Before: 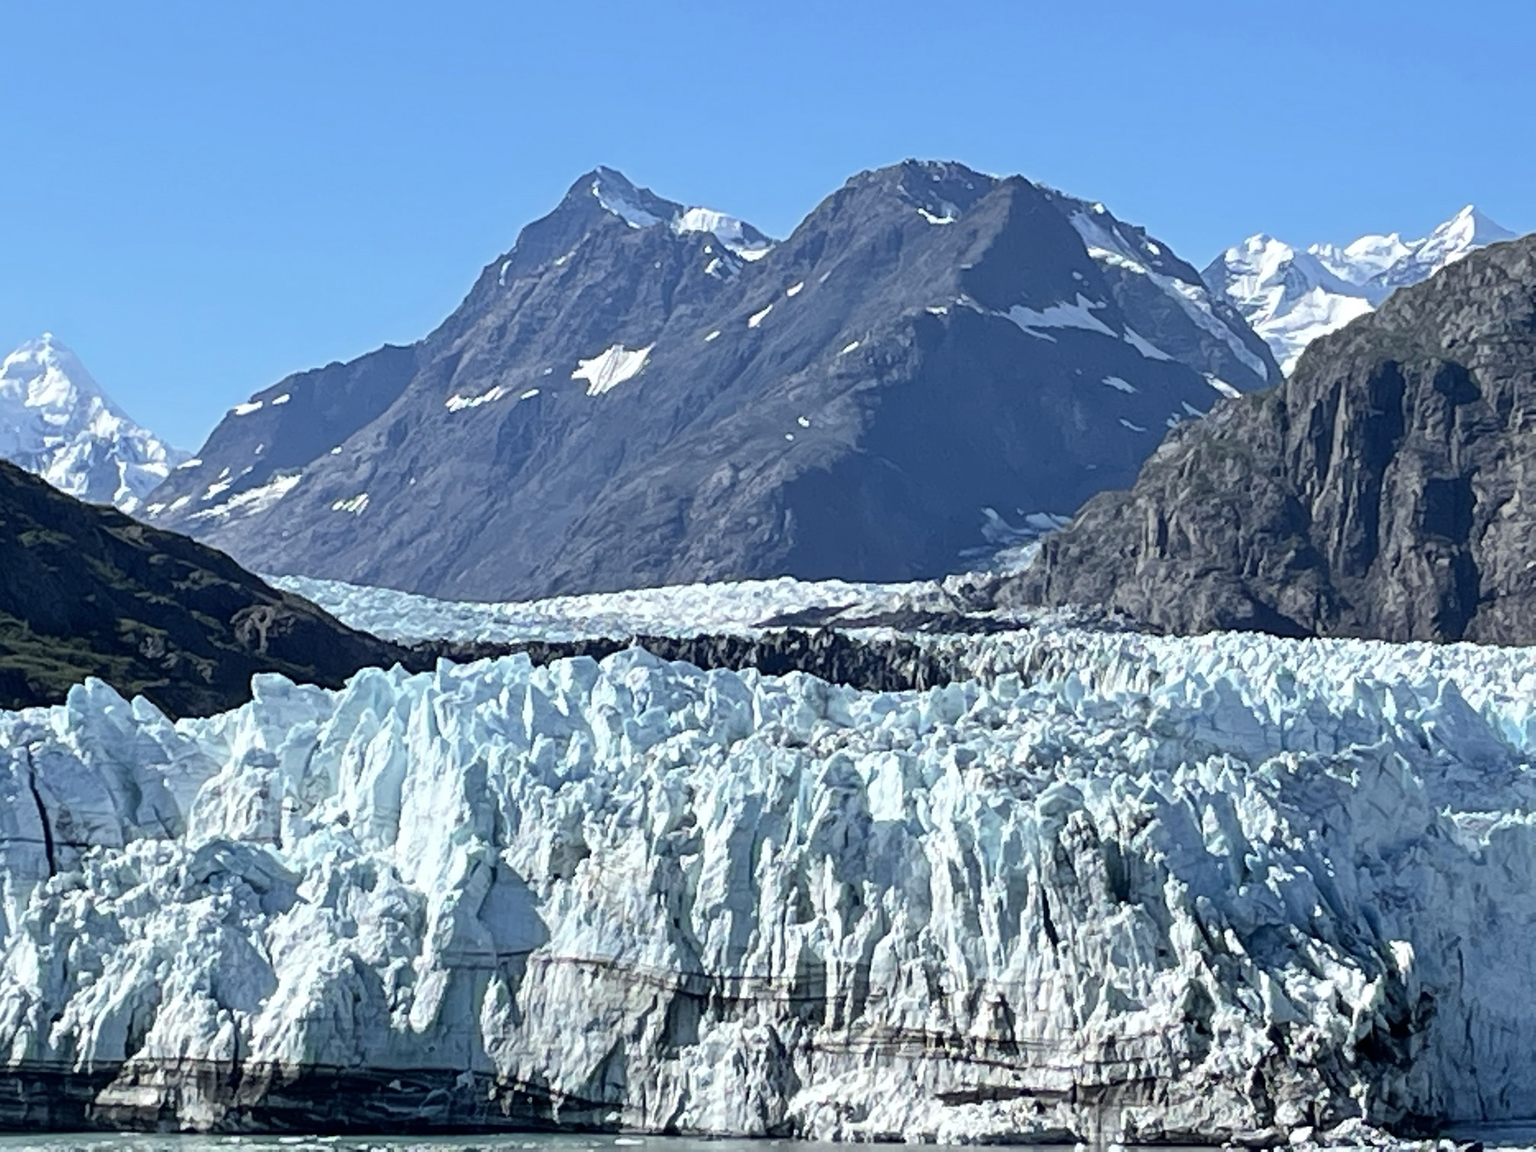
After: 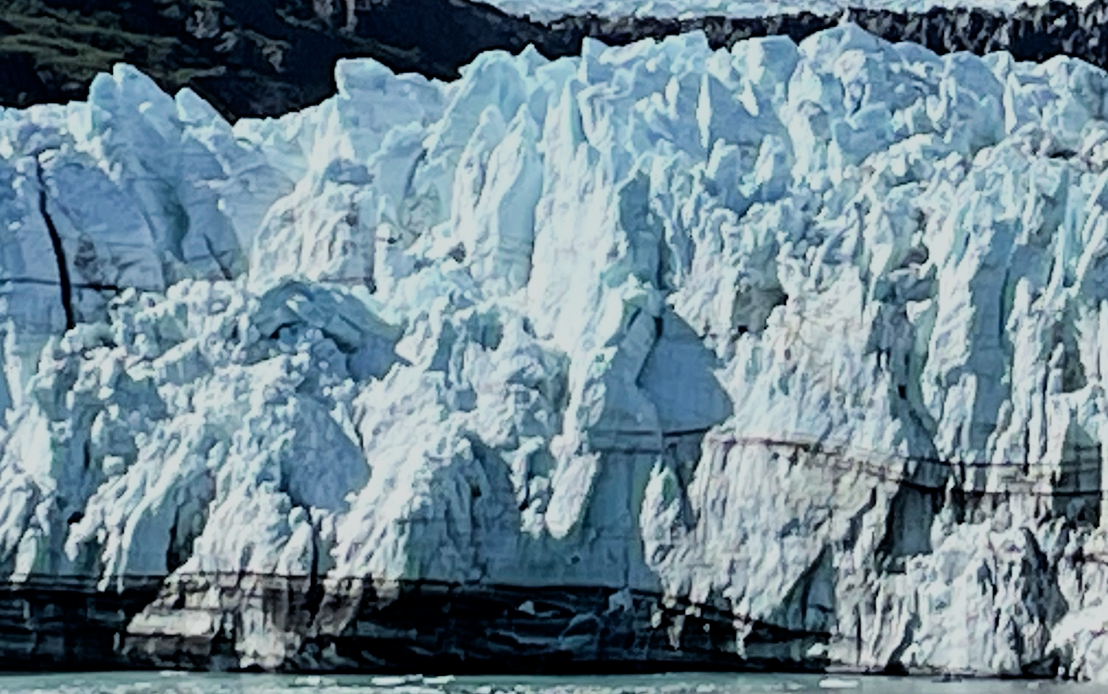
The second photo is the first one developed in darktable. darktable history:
filmic rgb: middle gray luminance 28.92%, black relative exposure -10.39 EV, white relative exposure 5.5 EV, threshold 3 EV, target black luminance 0%, hardness 3.91, latitude 1.51%, contrast 1.123, highlights saturation mix 4.62%, shadows ↔ highlights balance 15.07%, enable highlight reconstruction true
crop and rotate: top 54.646%, right 45.852%, bottom 0.144%
